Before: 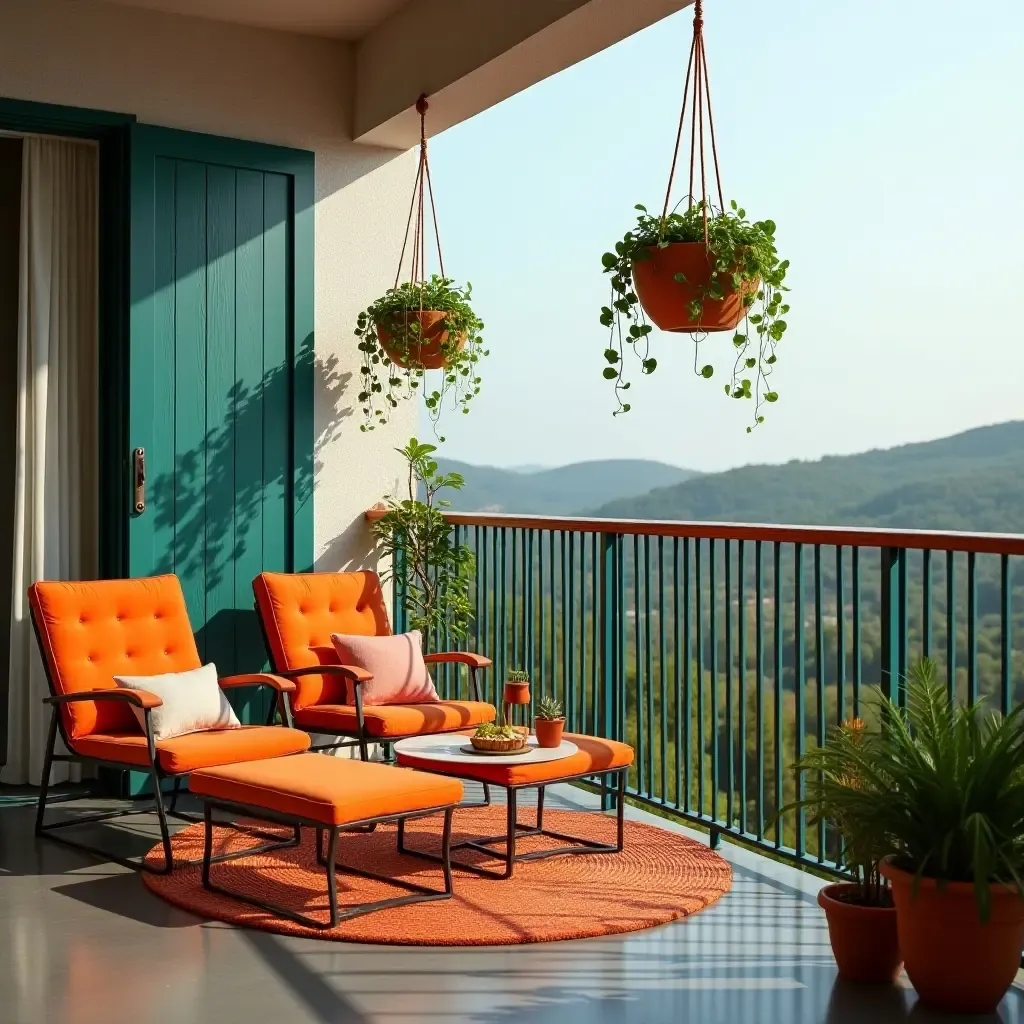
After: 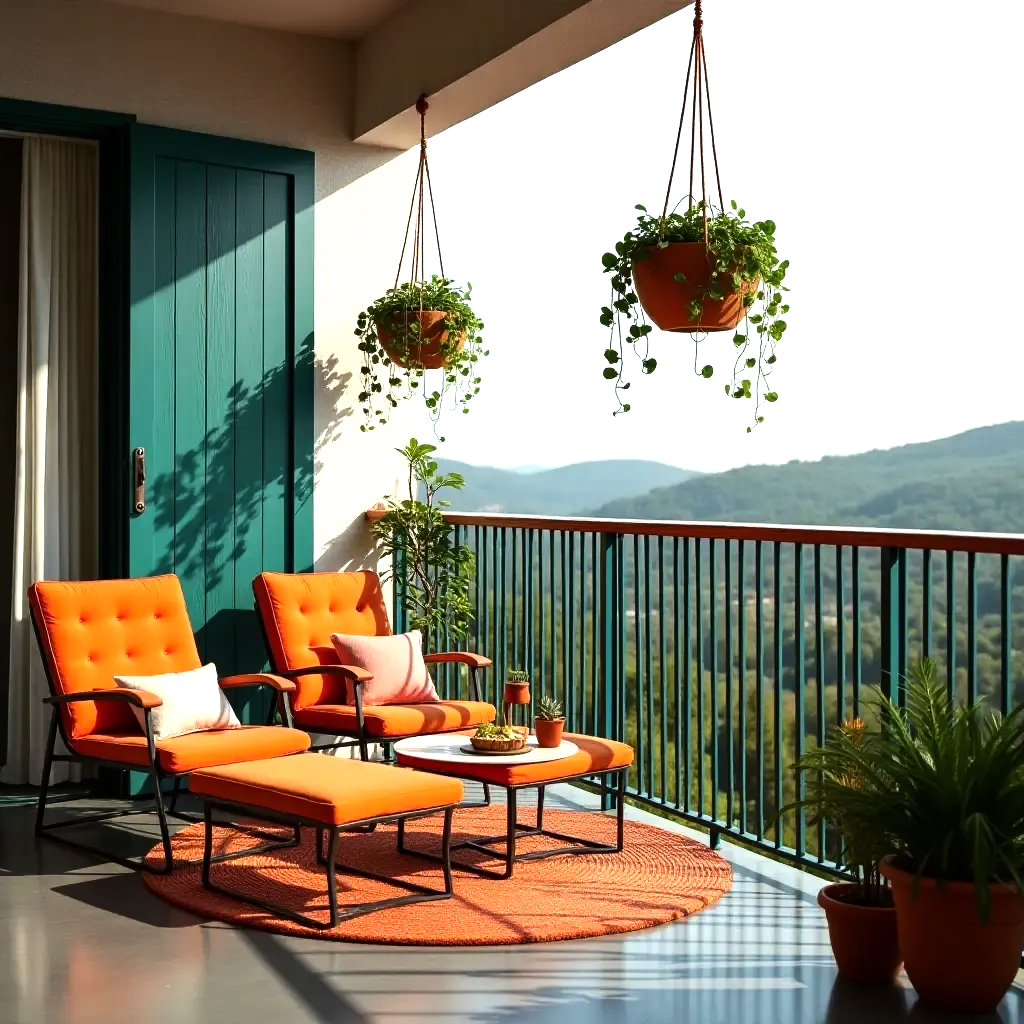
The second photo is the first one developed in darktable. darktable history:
tone equalizer: -8 EV -0.72 EV, -7 EV -0.67 EV, -6 EV -0.571 EV, -5 EV -0.406 EV, -3 EV 0.369 EV, -2 EV 0.6 EV, -1 EV 0.691 EV, +0 EV 0.732 EV, edges refinement/feathering 500, mask exposure compensation -1.57 EV, preserve details no
